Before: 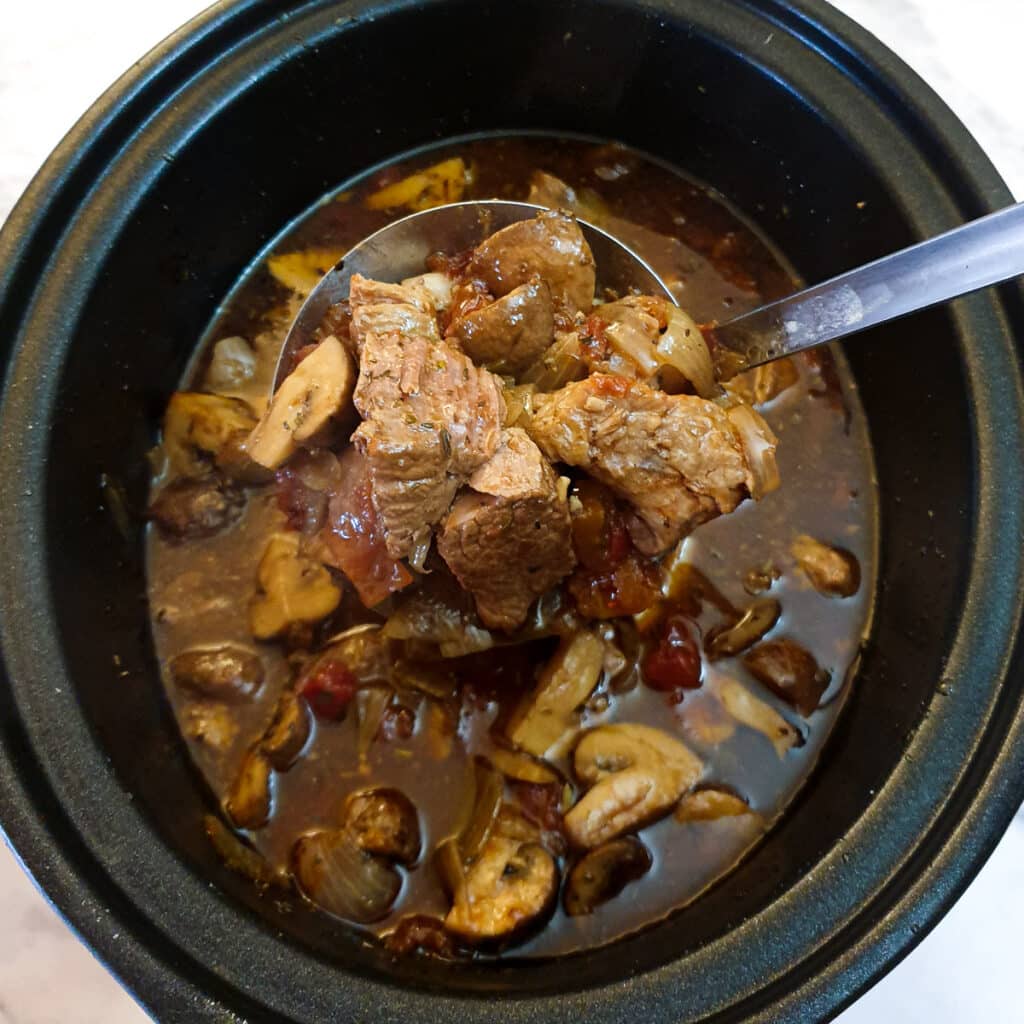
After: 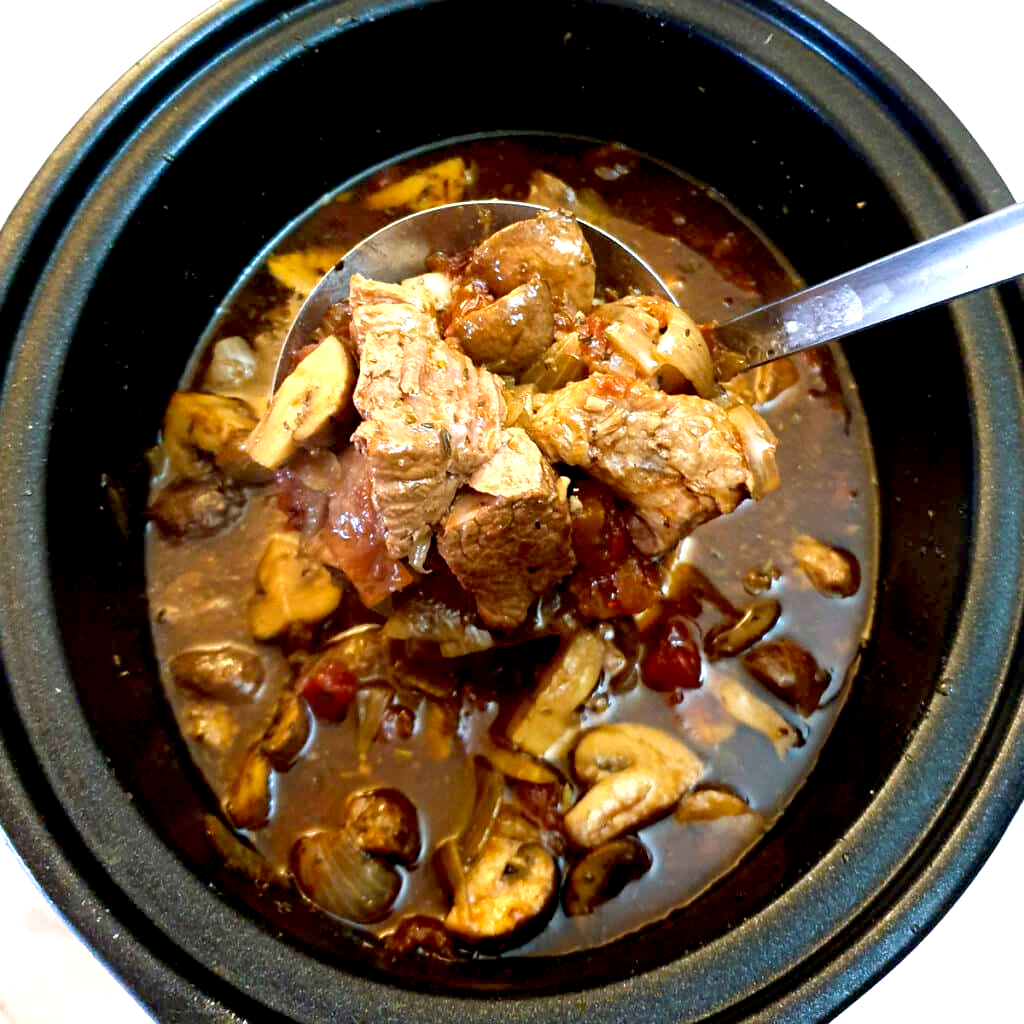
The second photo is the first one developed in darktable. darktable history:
exposure: black level correction 0.008, exposure 0.98 EV, compensate exposure bias true, compensate highlight preservation false
